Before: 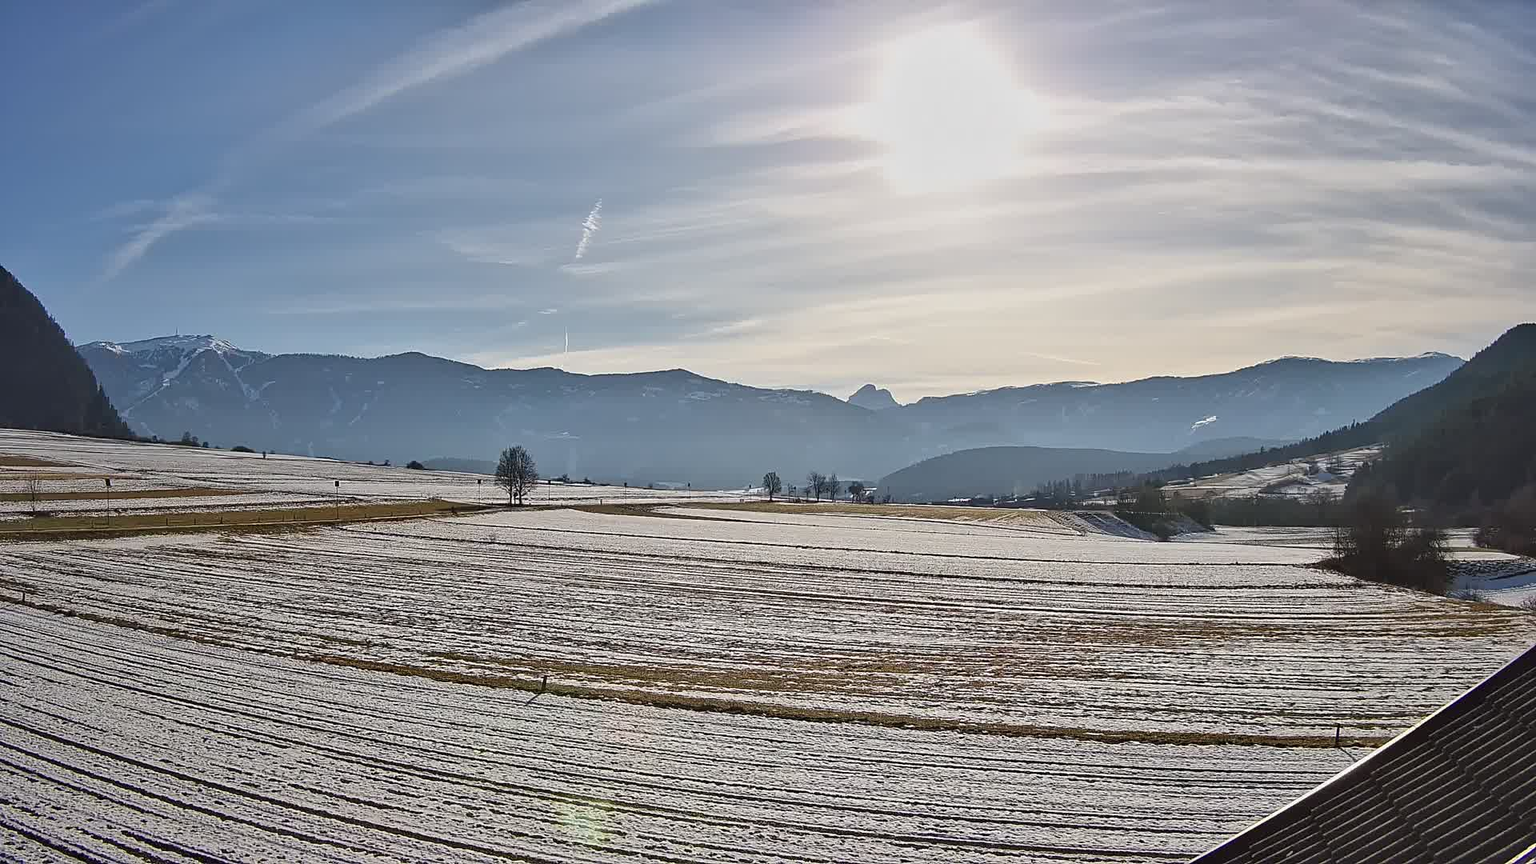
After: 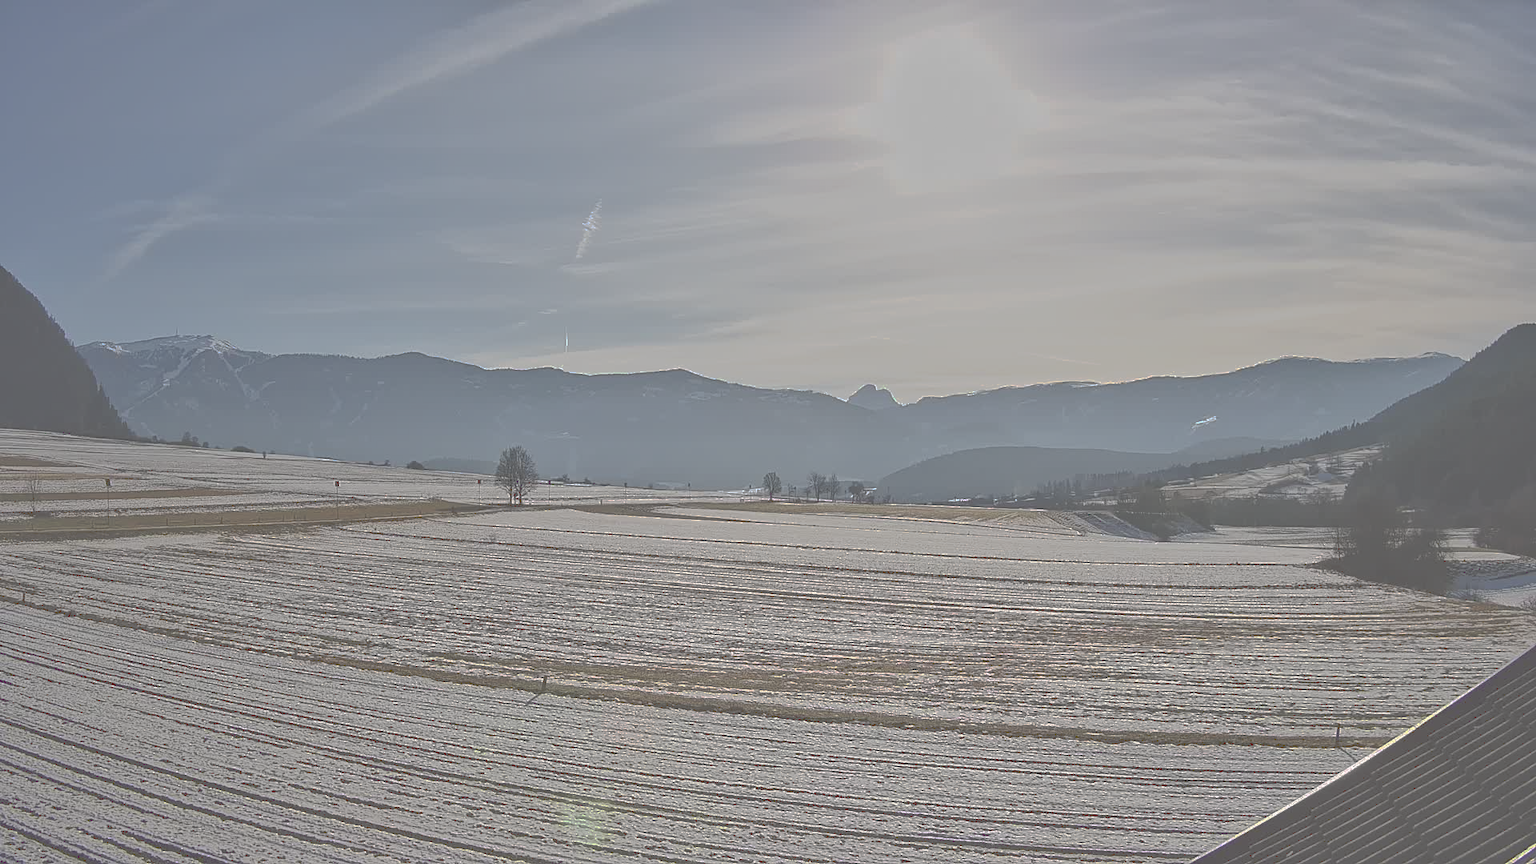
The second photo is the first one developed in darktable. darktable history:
tone curve: curves: ch0 [(0, 0) (0.003, 0.322) (0.011, 0.327) (0.025, 0.345) (0.044, 0.365) (0.069, 0.378) (0.1, 0.391) (0.136, 0.403) (0.177, 0.412) (0.224, 0.429) (0.277, 0.448) (0.335, 0.474) (0.399, 0.503) (0.468, 0.537) (0.543, 0.57) (0.623, 0.61) (0.709, 0.653) (0.801, 0.699) (0.898, 0.75) (1, 1)], preserve colors none
tone equalizer: on, module defaults
